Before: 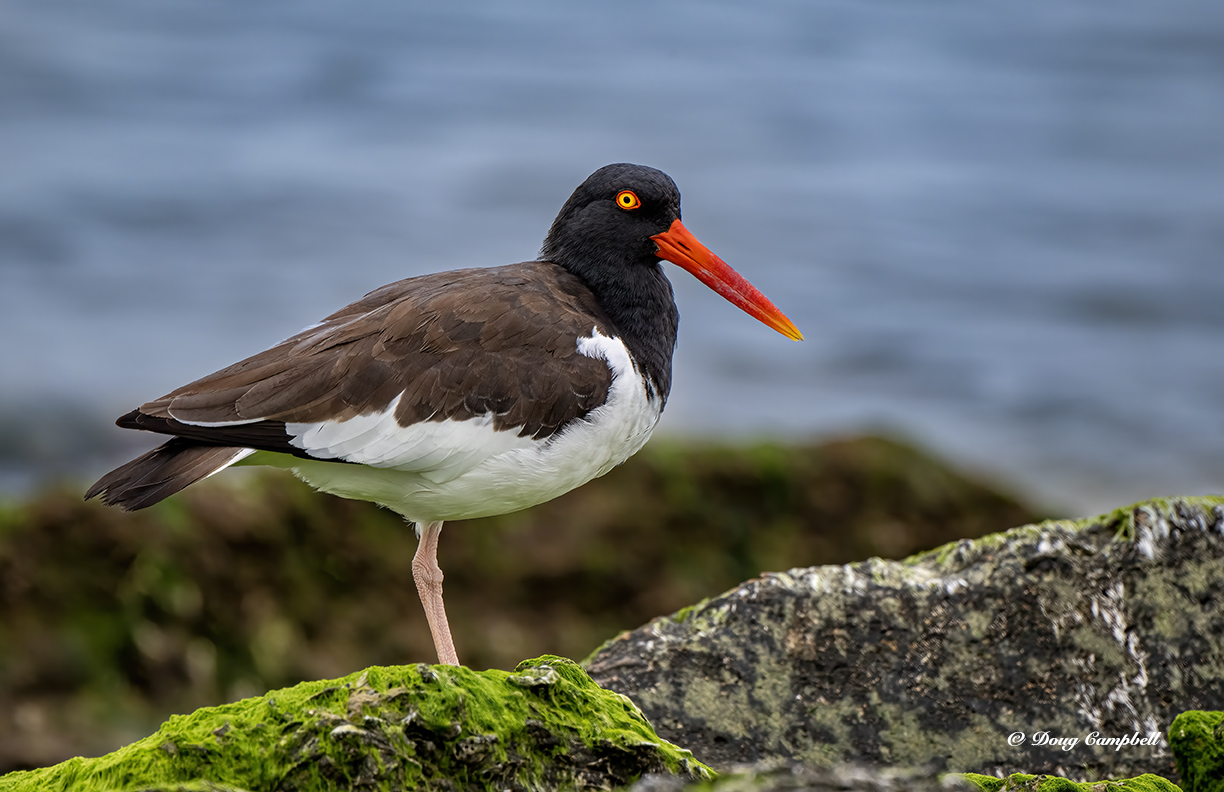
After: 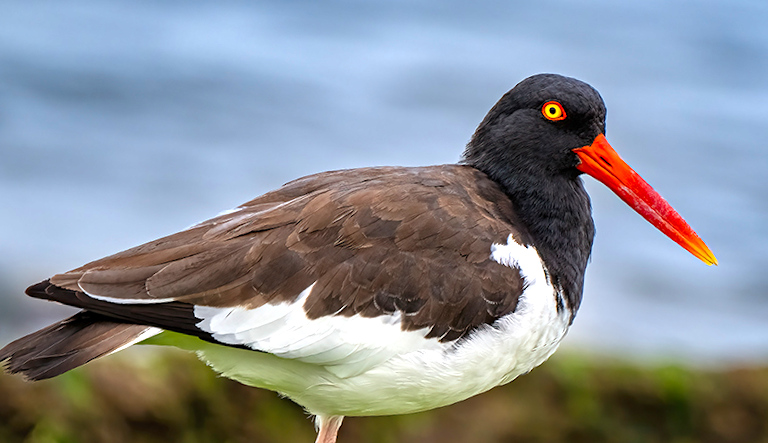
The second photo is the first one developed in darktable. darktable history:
shadows and highlights: shadows 52.69, highlights color adjustment 33.09%, soften with gaussian
exposure: exposure 0.202 EV, compensate exposure bias true, compensate highlight preservation false
crop and rotate: angle -4.65°, left 2.157%, top 6.904%, right 27.373%, bottom 30.264%
